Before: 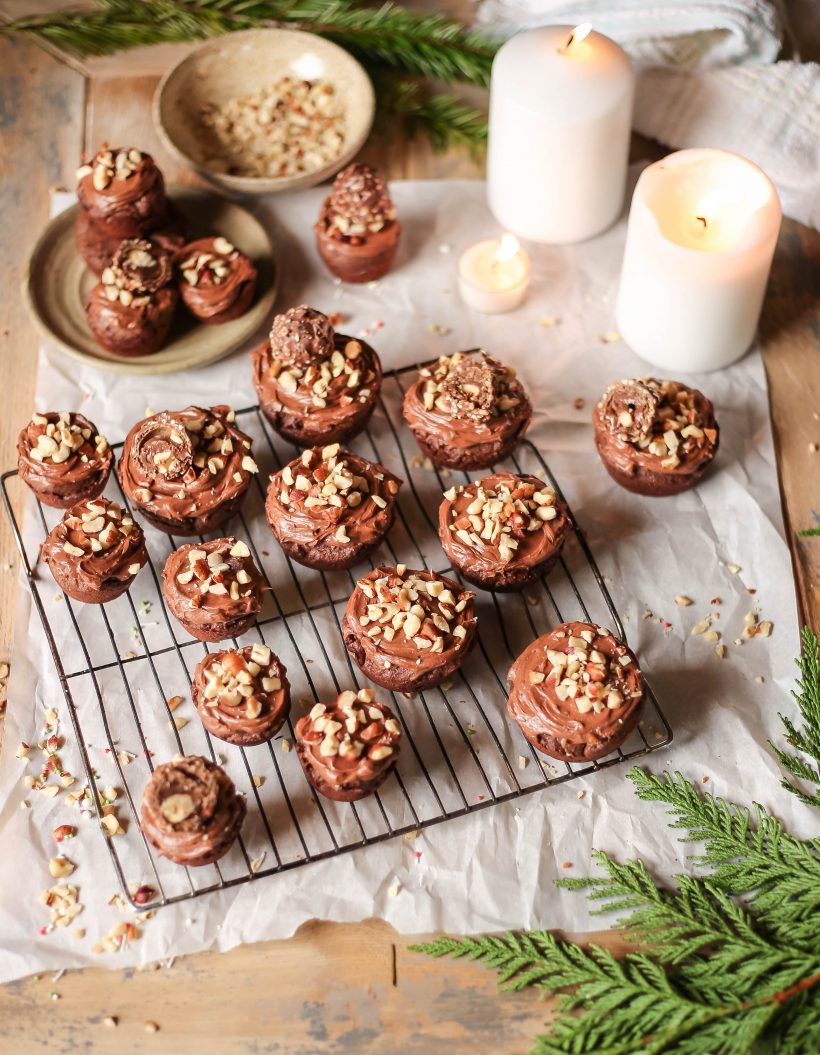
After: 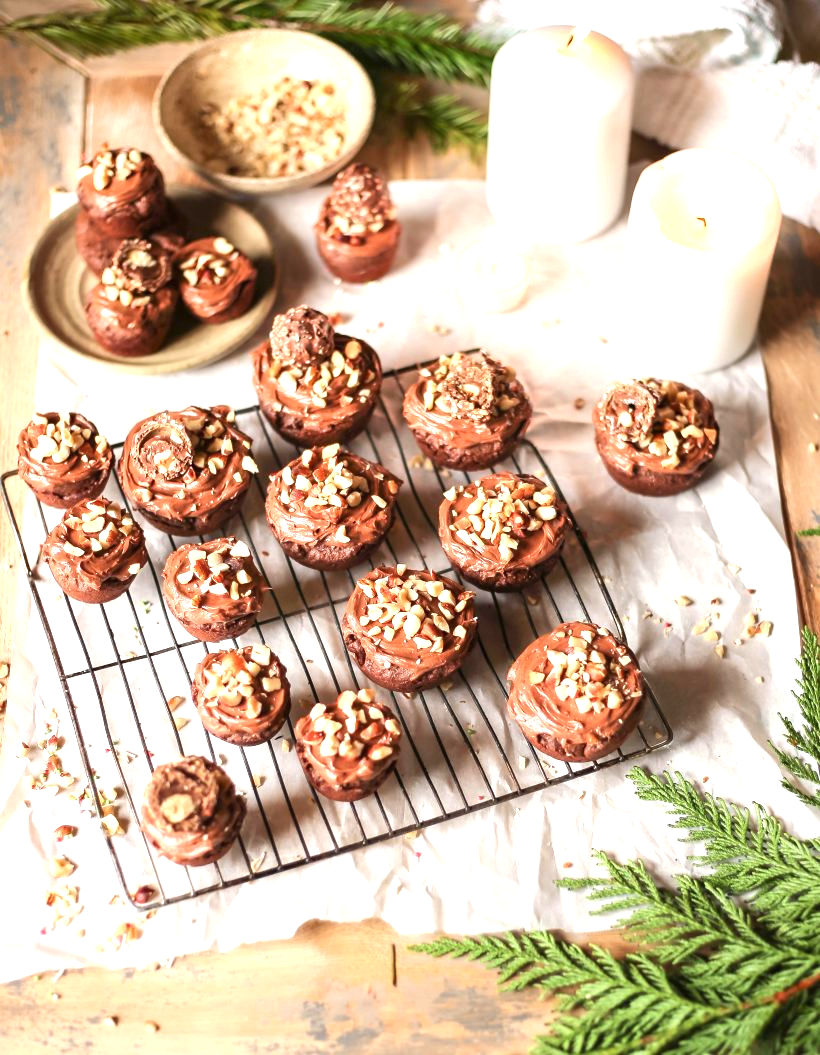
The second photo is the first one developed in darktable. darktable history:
exposure: black level correction 0, exposure 0.899 EV, compensate highlight preservation false
